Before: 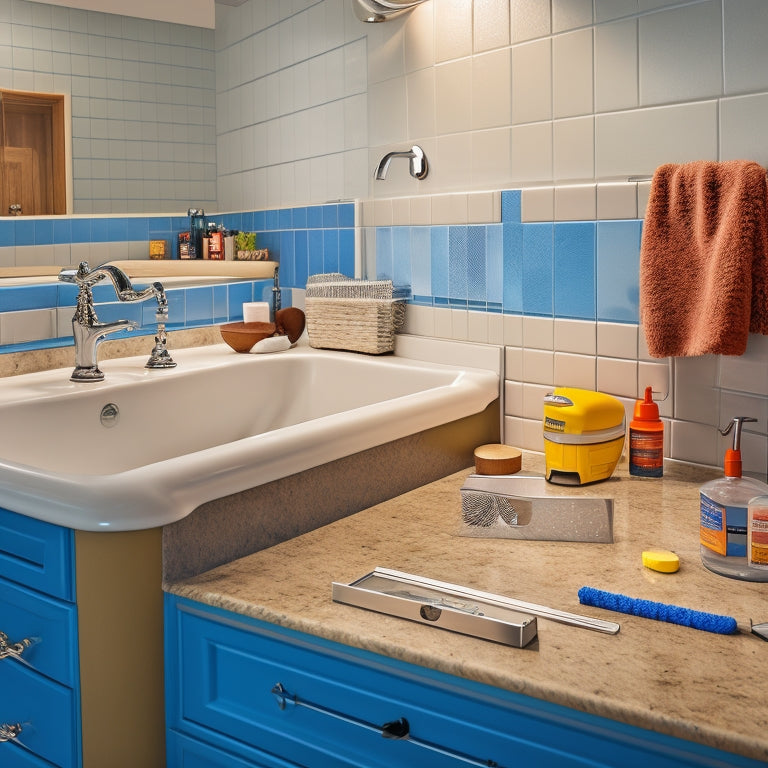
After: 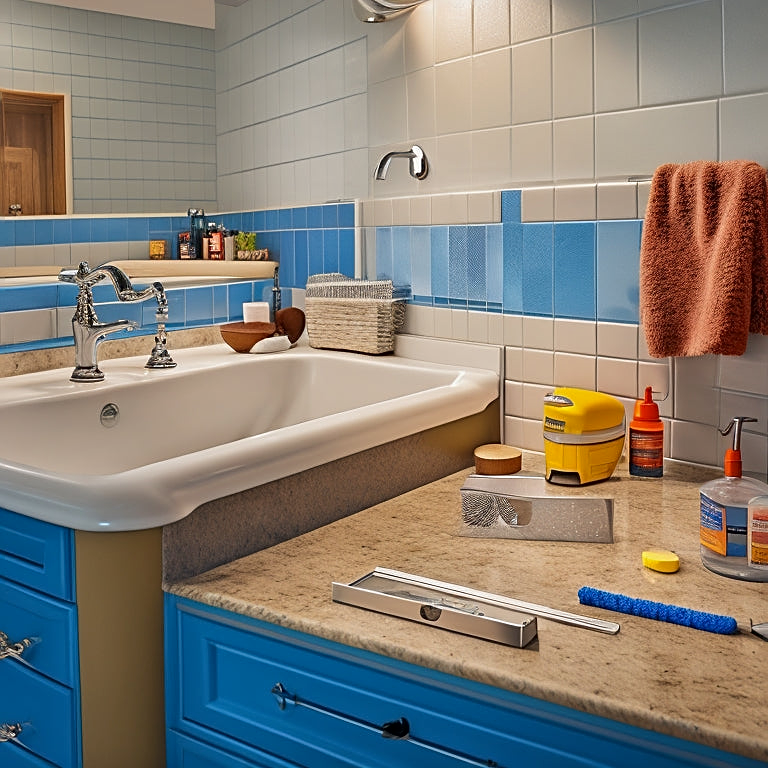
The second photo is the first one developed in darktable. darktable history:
exposure: exposure -0.04 EV, compensate highlight preservation false
shadows and highlights: shadows -20.49, white point adjustment -2.19, highlights -34.96
local contrast: mode bilateral grid, contrast 19, coarseness 50, detail 119%, midtone range 0.2
sharpen: on, module defaults
